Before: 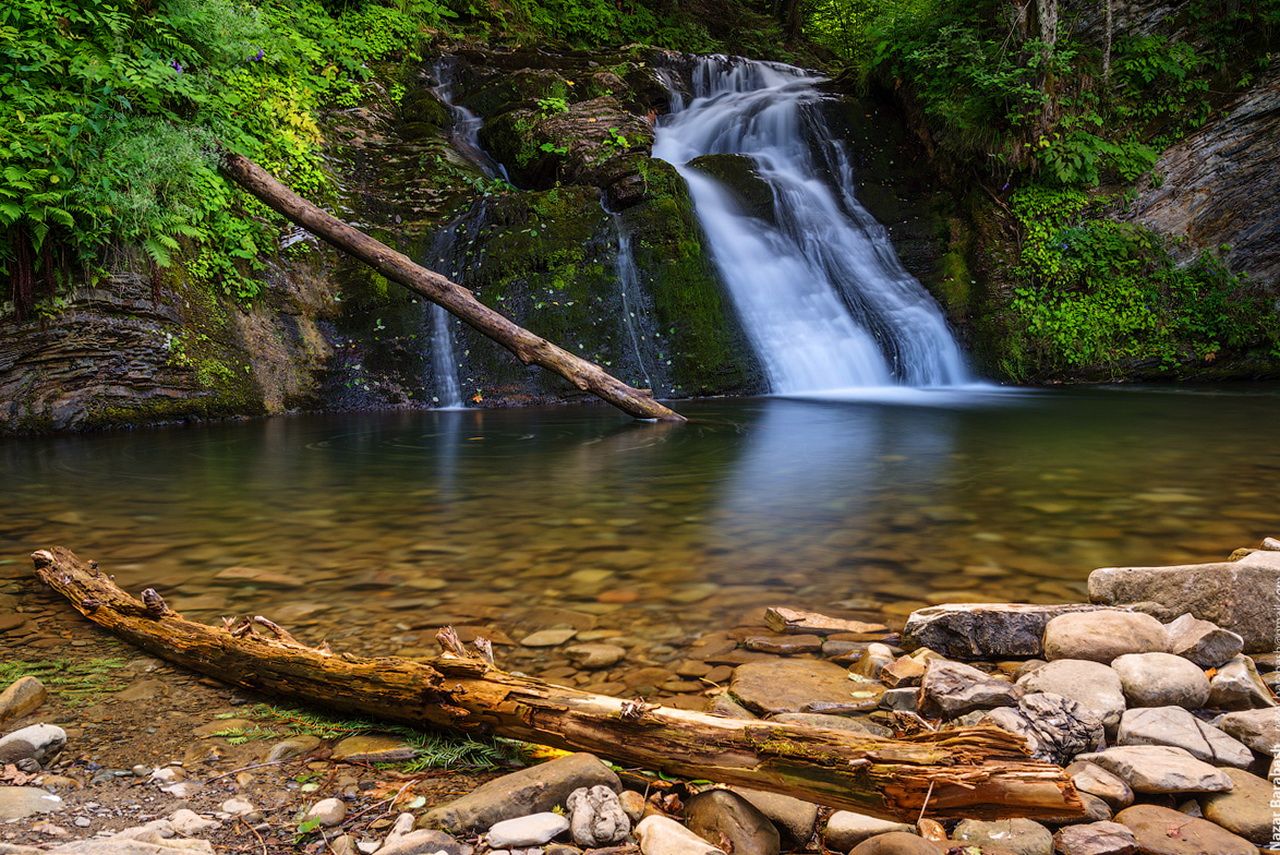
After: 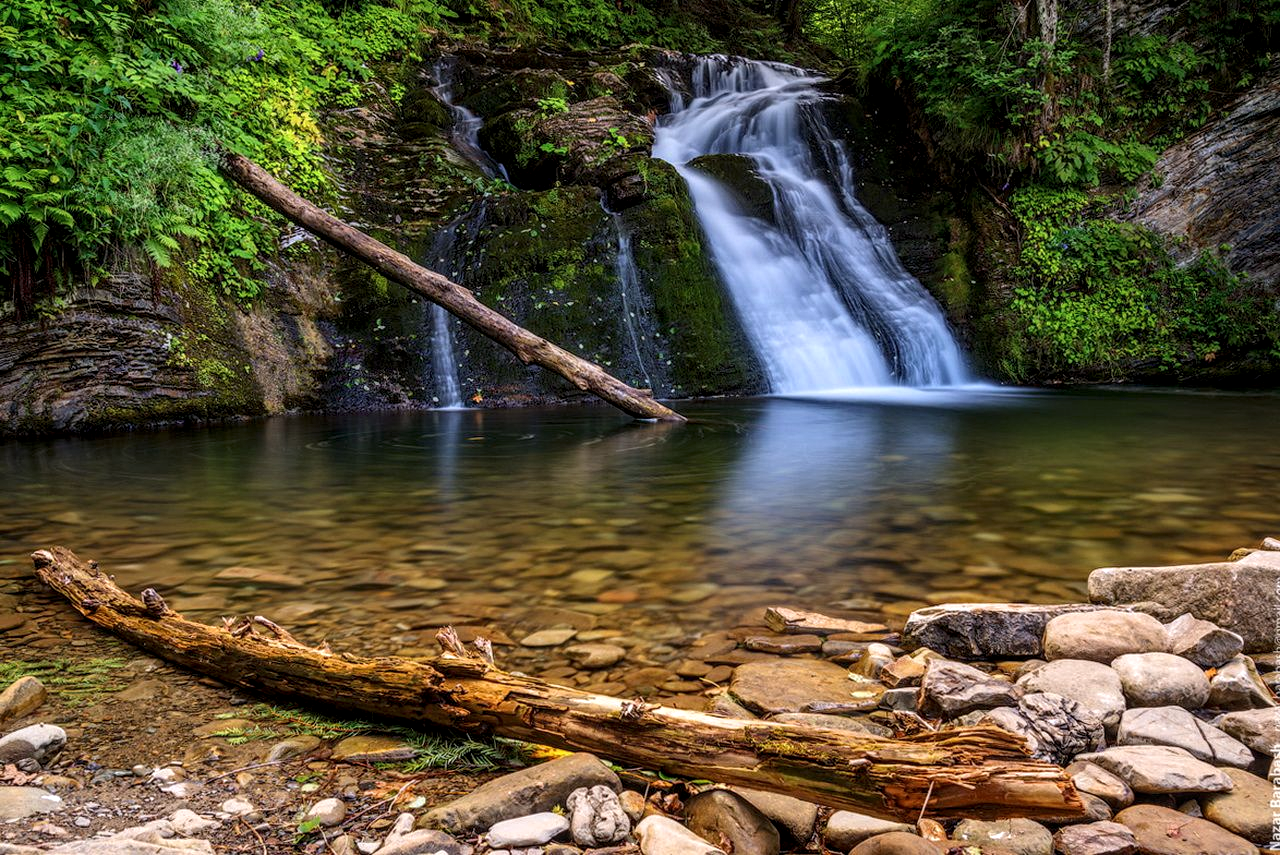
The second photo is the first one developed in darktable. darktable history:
white balance: red 1.004, blue 1.024
local contrast: highlights 40%, shadows 60%, detail 136%, midtone range 0.514
